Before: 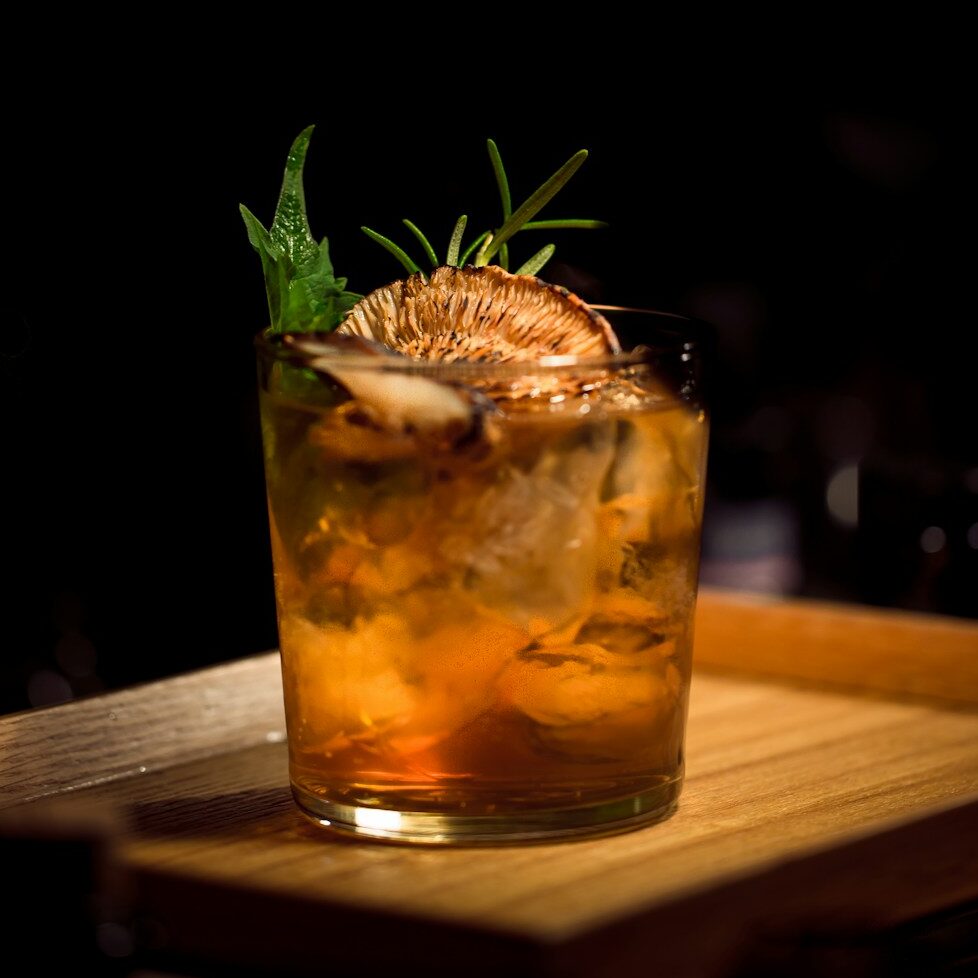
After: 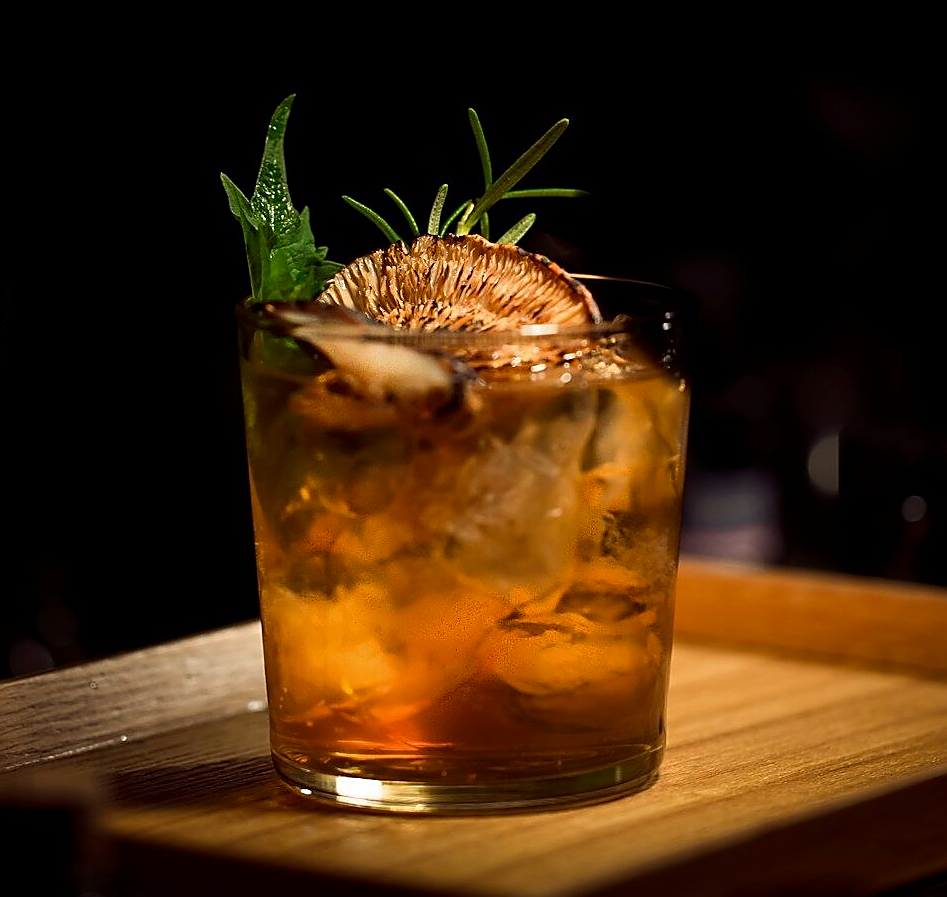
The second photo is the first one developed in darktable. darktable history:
contrast brightness saturation: contrast 0.03, brightness -0.04
crop: left 1.964%, top 3.251%, right 1.122%, bottom 4.933%
sharpen: radius 1.4, amount 1.25, threshold 0.7
